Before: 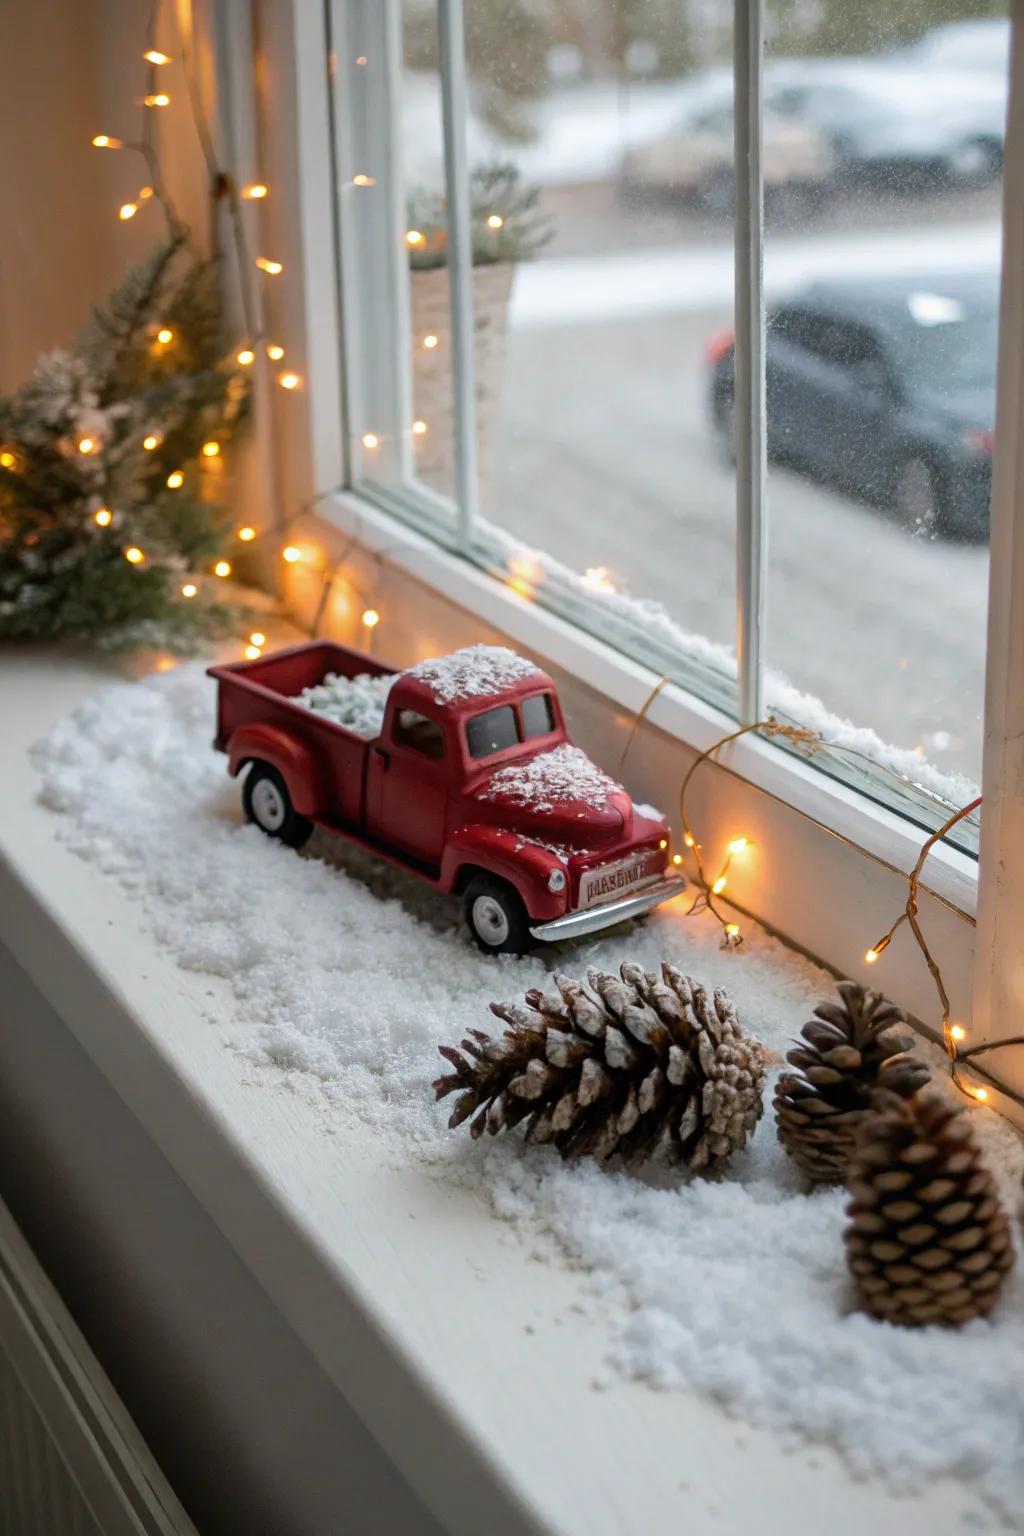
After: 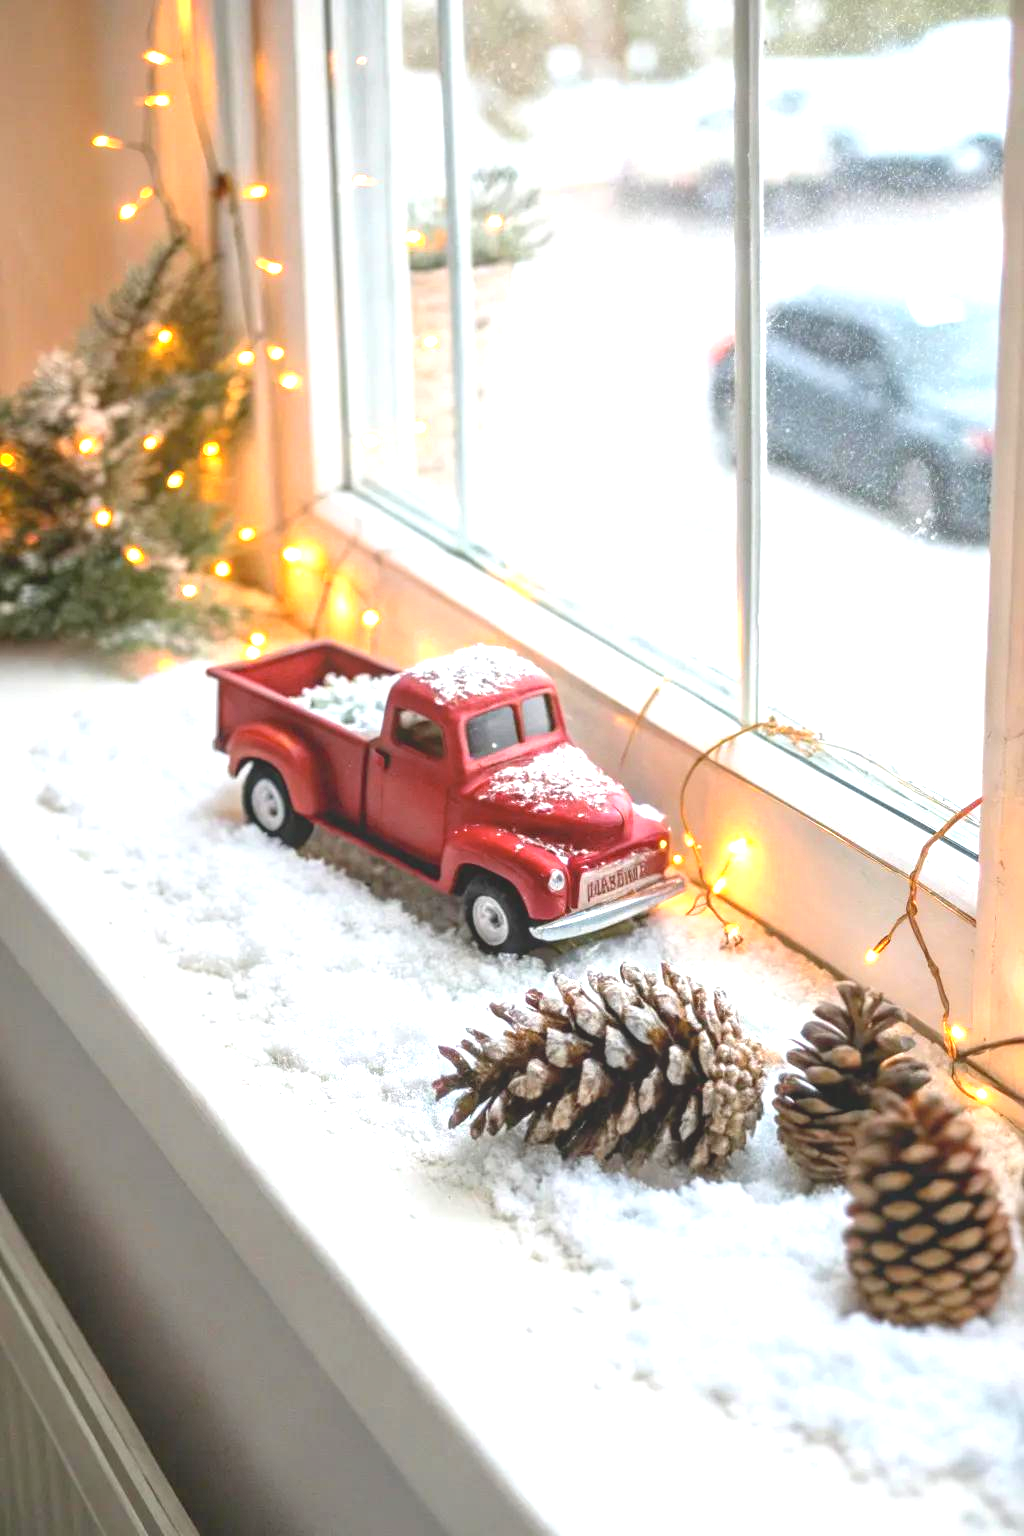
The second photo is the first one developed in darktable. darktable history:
exposure: black level correction 0.001, exposure 1.398 EV, compensate highlight preservation false
local contrast: highlights 49%, shadows 3%, detail 100%
